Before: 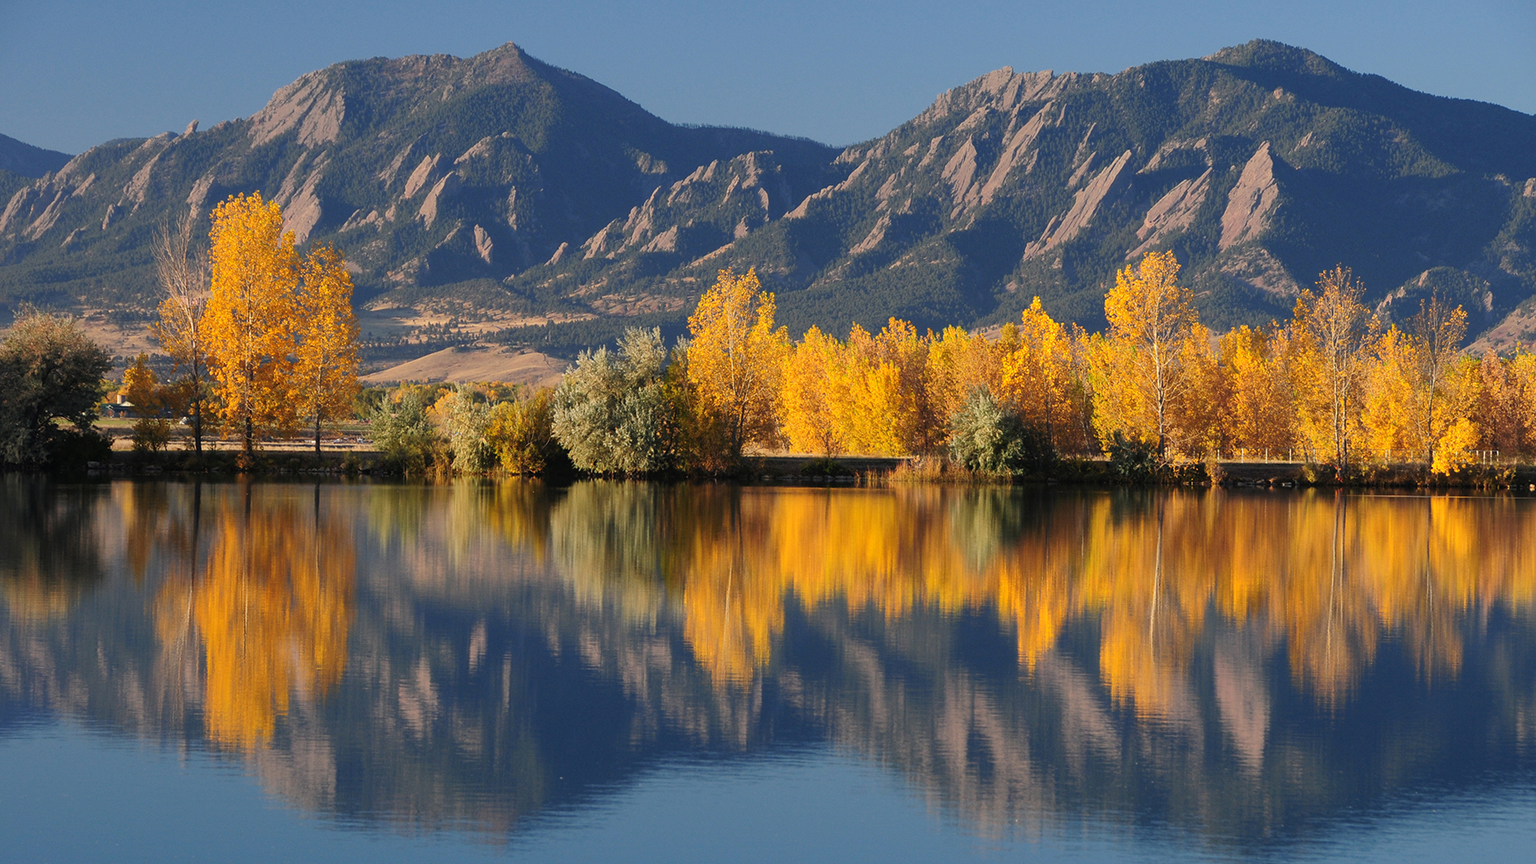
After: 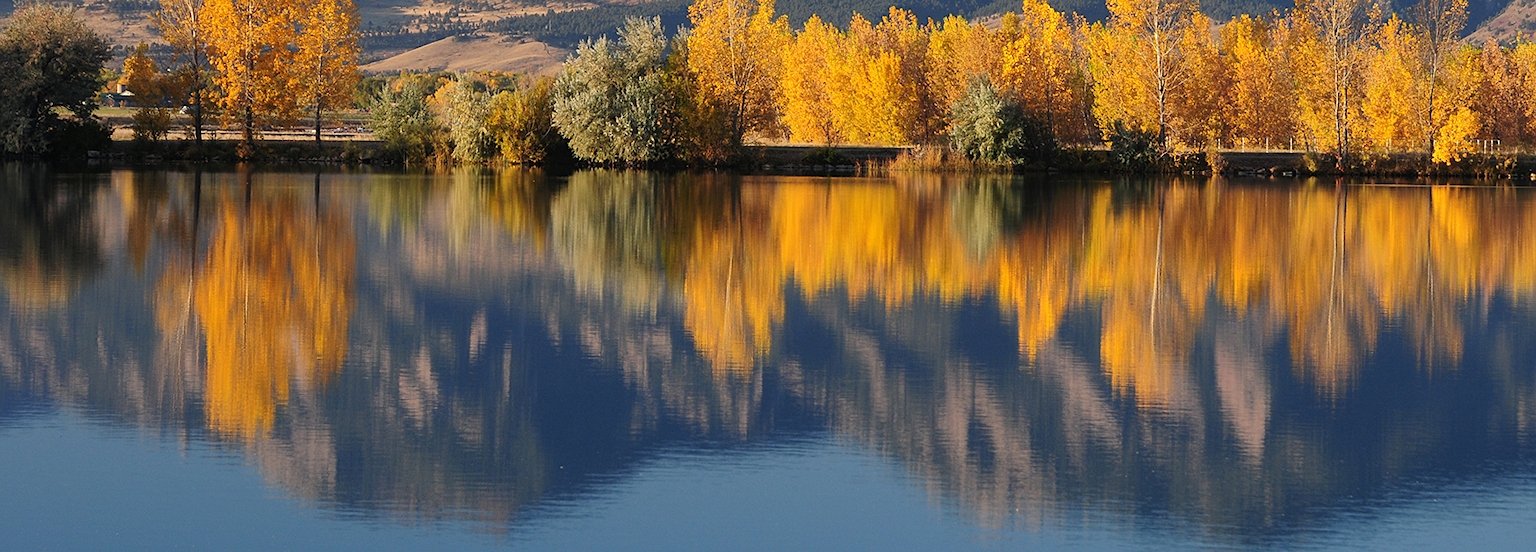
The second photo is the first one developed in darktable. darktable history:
crop and rotate: top 36.065%
sharpen: radius 1.276, amount 0.308, threshold 0.056
